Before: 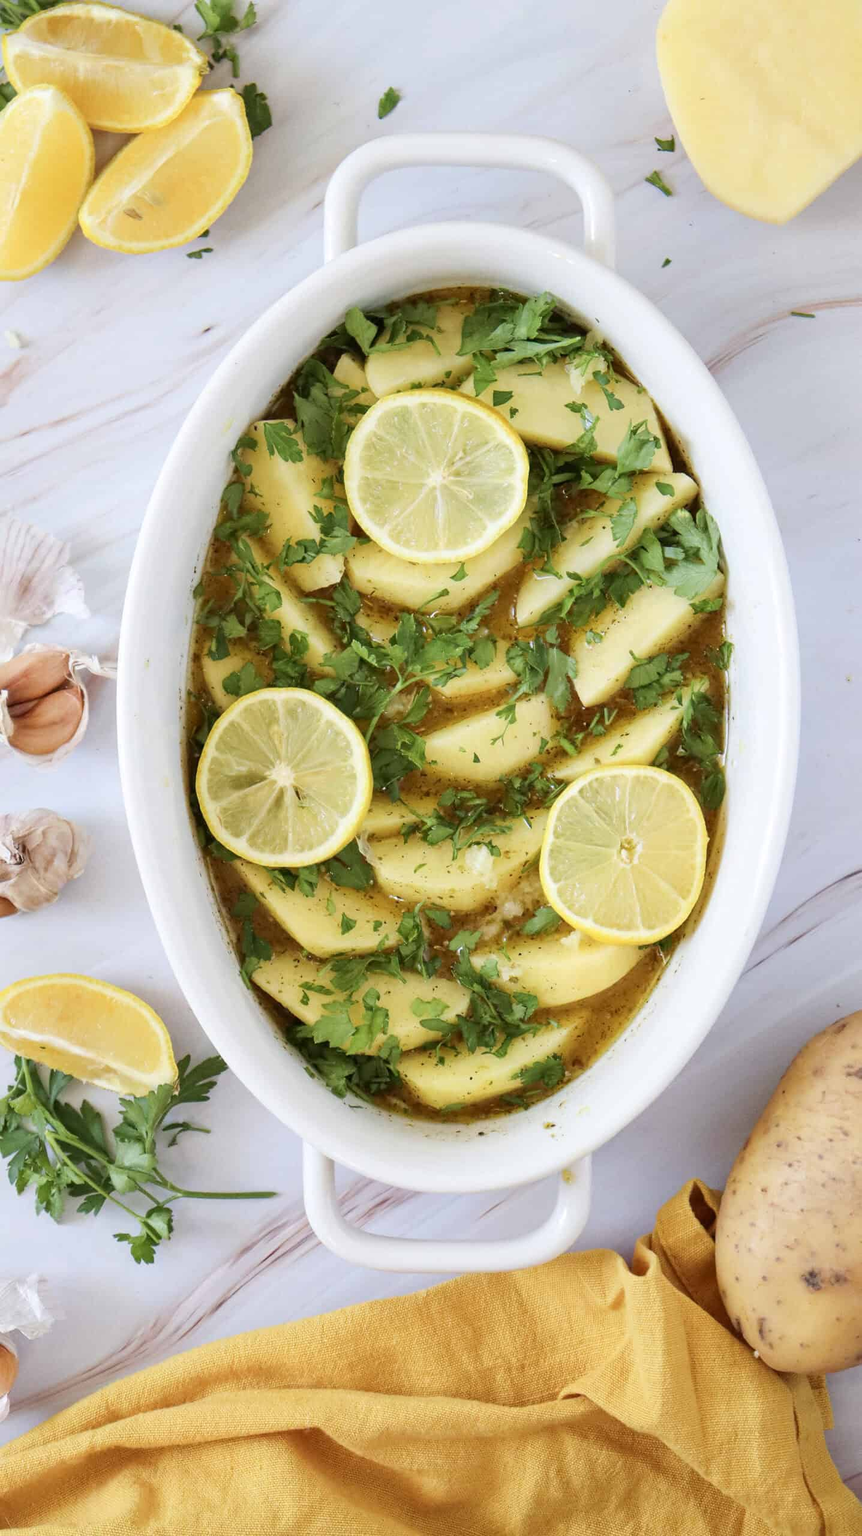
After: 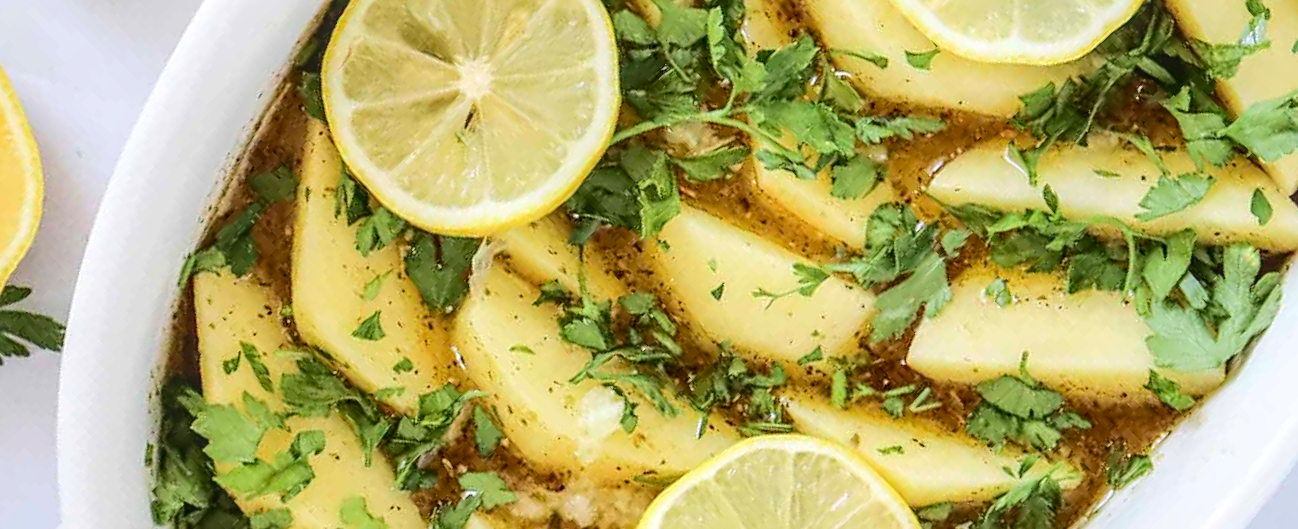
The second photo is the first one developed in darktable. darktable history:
local contrast: highlights 4%, shadows 2%, detail 133%
sharpen: on, module defaults
crop and rotate: angle -46.06°, top 16.272%, right 0.793%, bottom 11.661%
tone curve: curves: ch0 [(0, 0) (0.003, 0.019) (0.011, 0.021) (0.025, 0.023) (0.044, 0.026) (0.069, 0.037) (0.1, 0.059) (0.136, 0.088) (0.177, 0.138) (0.224, 0.199) (0.277, 0.279) (0.335, 0.376) (0.399, 0.481) (0.468, 0.581) (0.543, 0.658) (0.623, 0.735) (0.709, 0.8) (0.801, 0.861) (0.898, 0.928) (1, 1)], color space Lab, independent channels, preserve colors none
